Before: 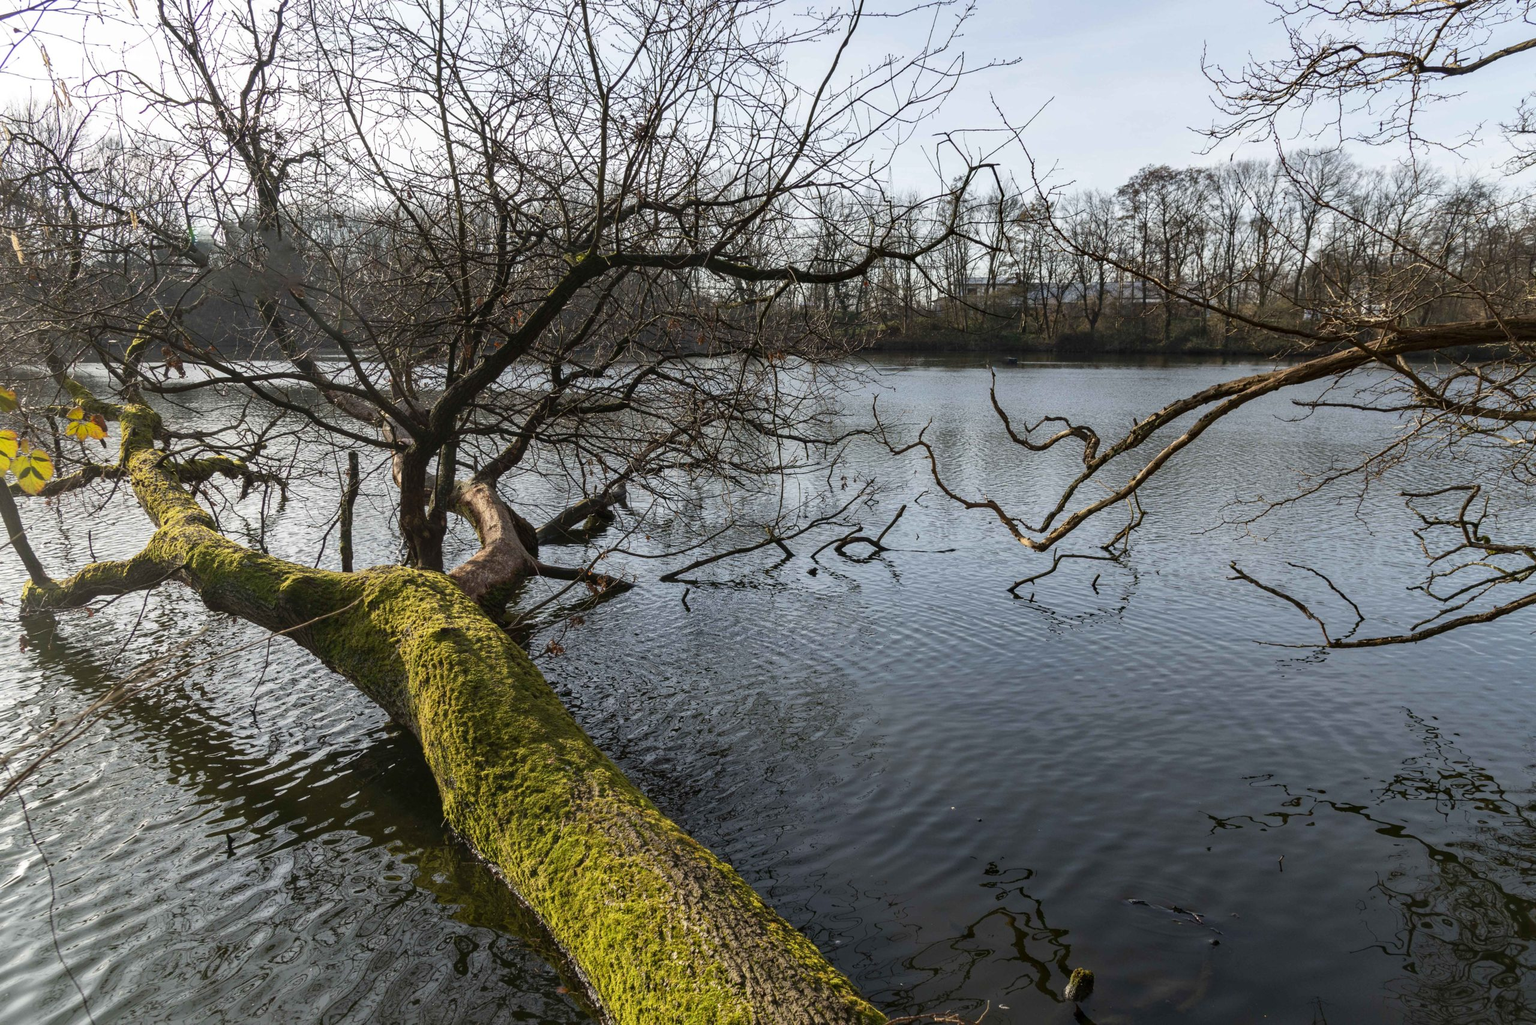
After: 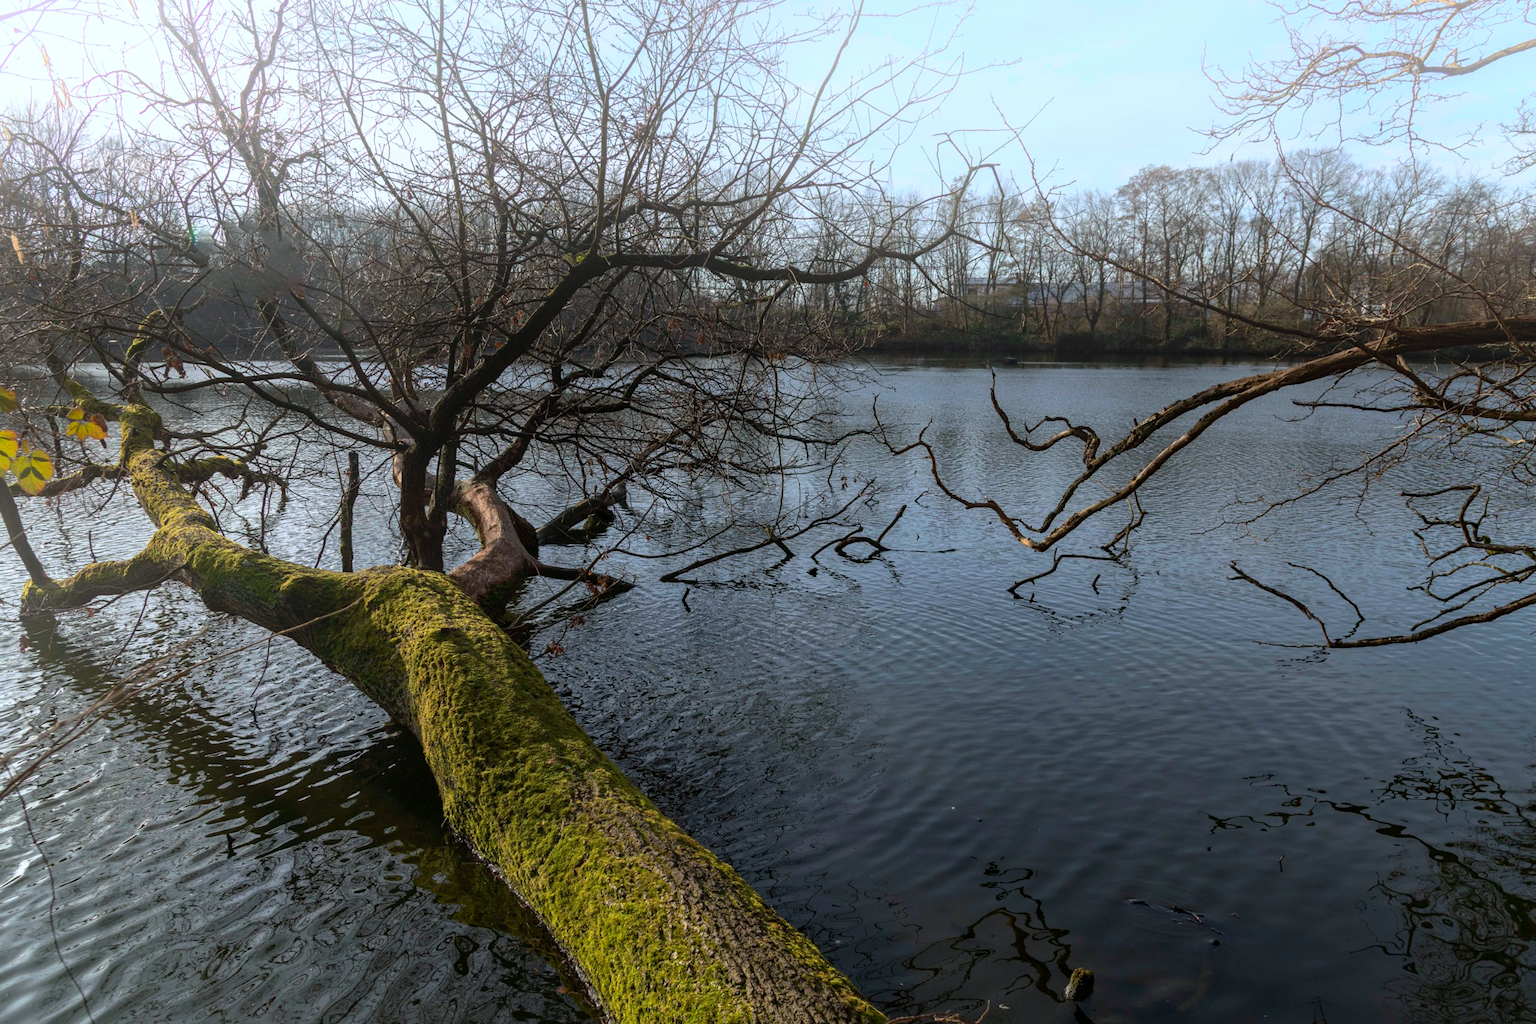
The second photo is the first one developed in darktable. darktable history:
base curve: curves: ch0 [(0, 0) (0.595, 0.418) (1, 1)], preserve colors none
white balance: red 0.974, blue 1.044
bloom: size 38%, threshold 95%, strength 30%
